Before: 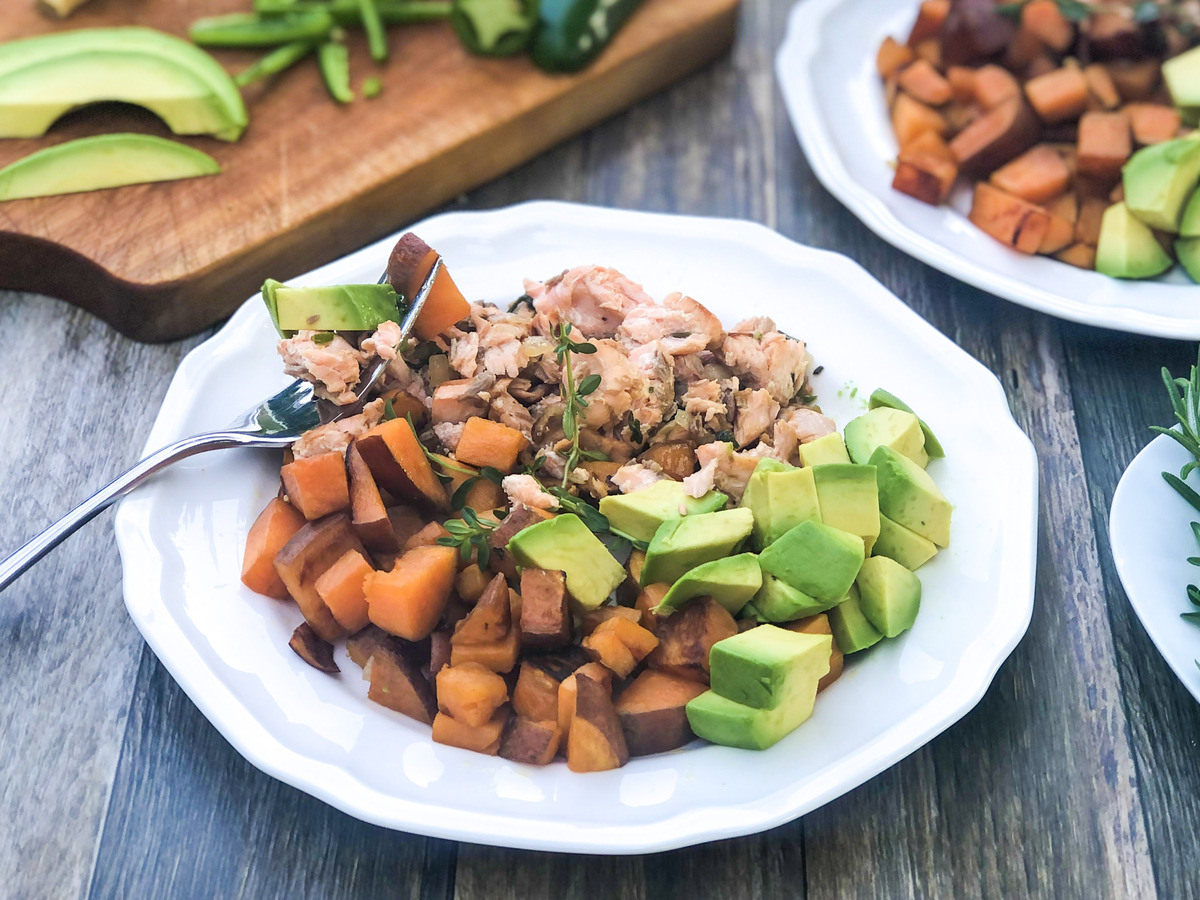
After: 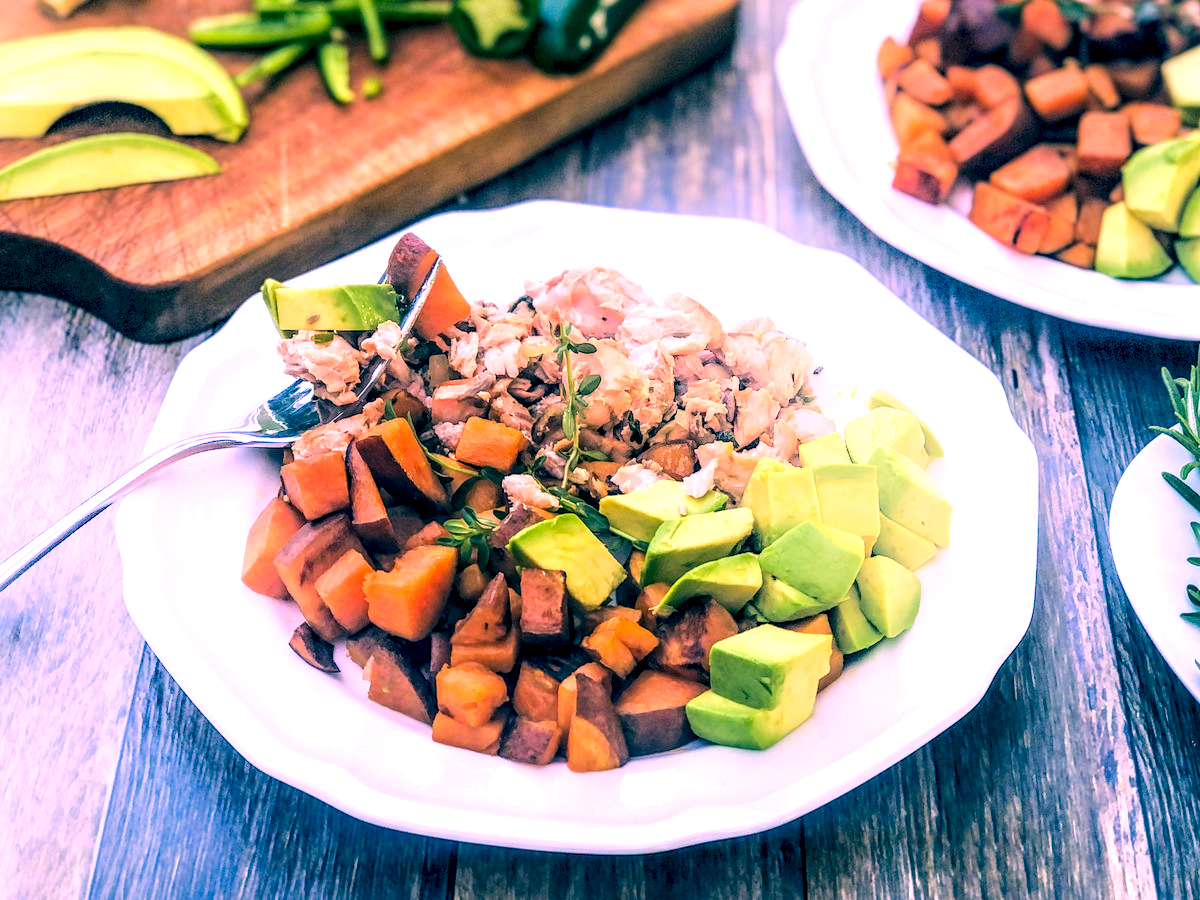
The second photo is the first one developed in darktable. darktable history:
local contrast: highlights 19%, detail 186%
rgb levels: levels [[0.01, 0.419, 0.839], [0, 0.5, 1], [0, 0.5, 1]]
color correction: highlights a* 17.03, highlights b* 0.205, shadows a* -15.38, shadows b* -14.56, saturation 1.5
shadows and highlights: shadows -90, highlights 90, soften with gaussian
